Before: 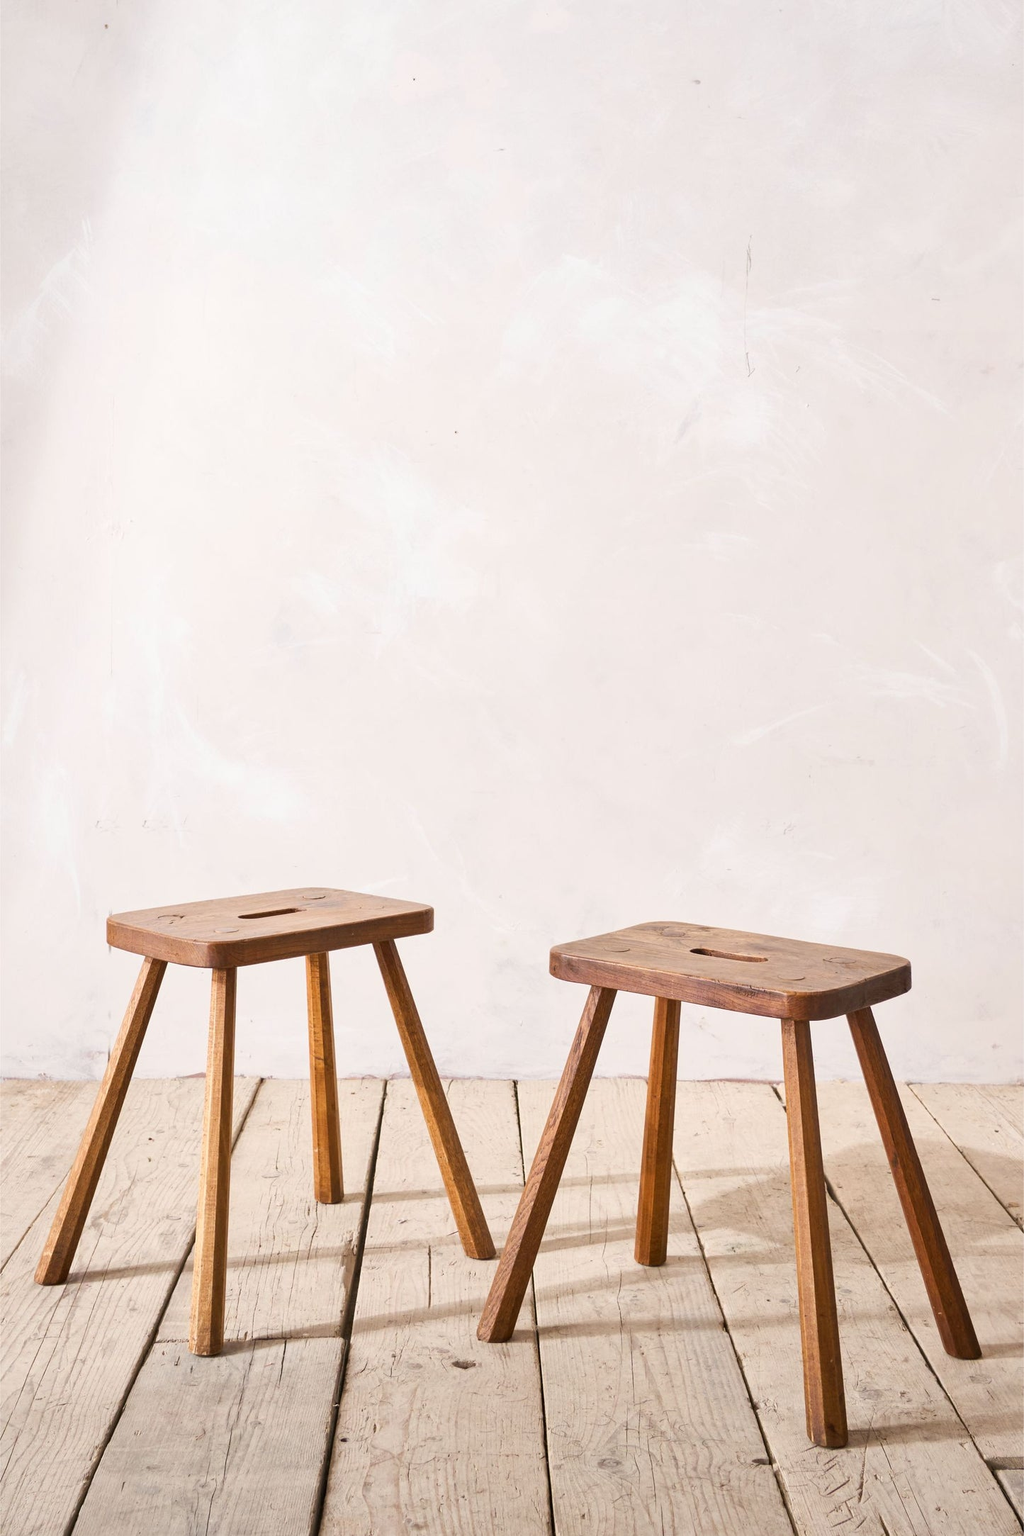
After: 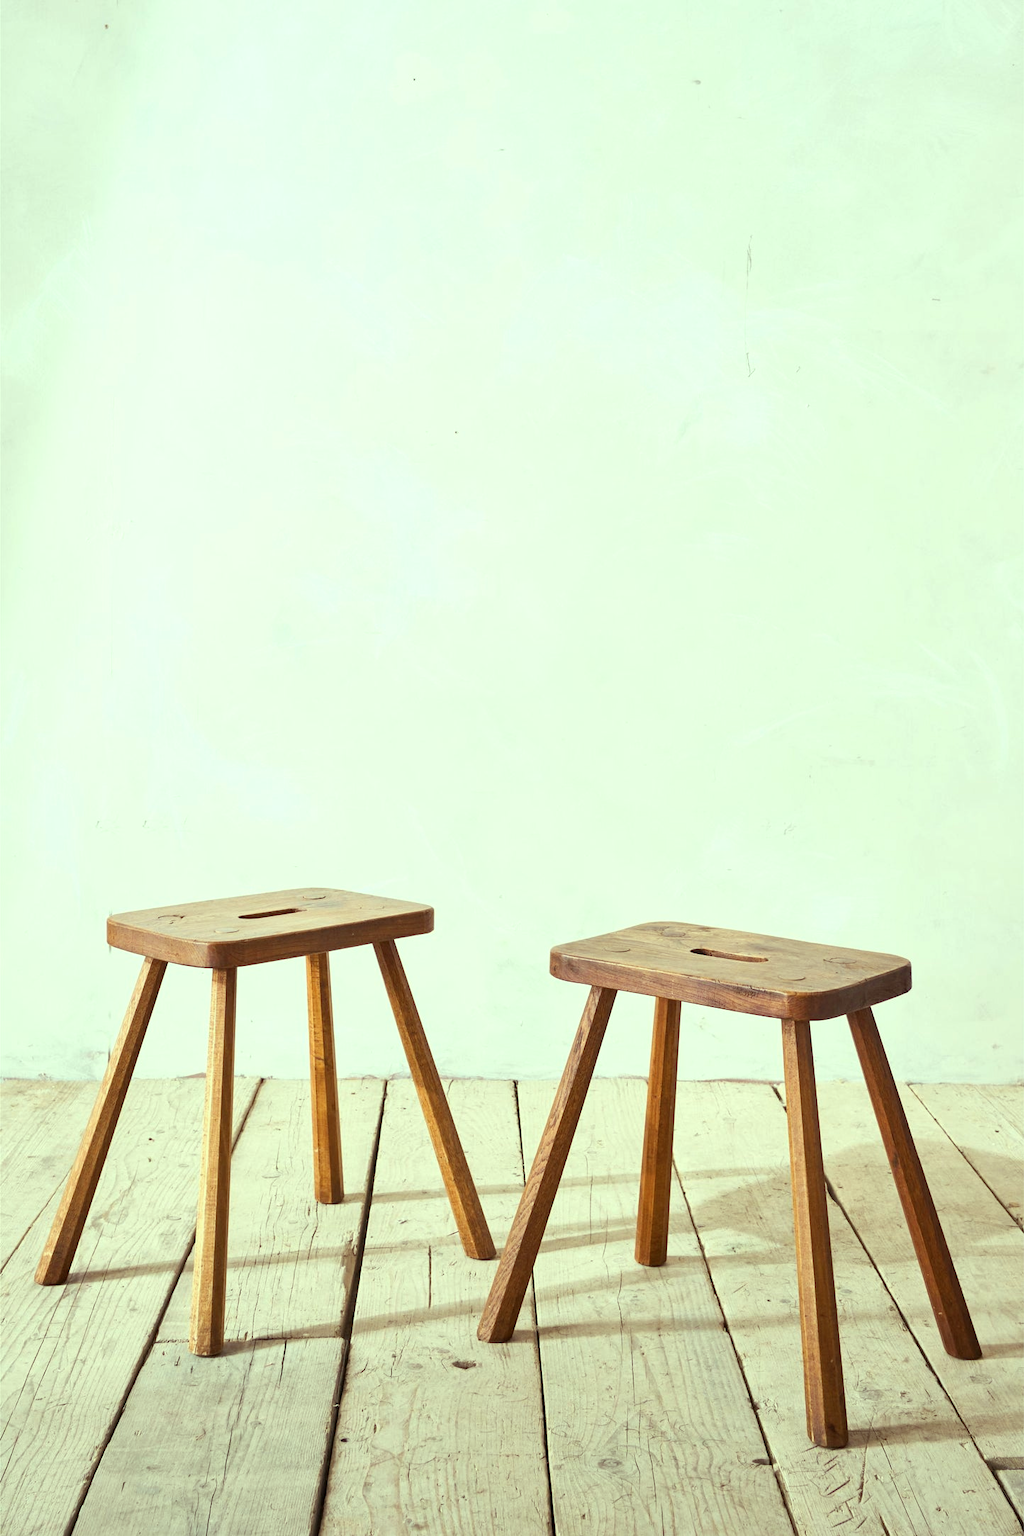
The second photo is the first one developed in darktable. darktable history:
color balance rgb: power › hue 74.81°, highlights gain › luminance 15.522%, highlights gain › chroma 6.896%, highlights gain › hue 128.05°, perceptual saturation grading › global saturation 0.092%
